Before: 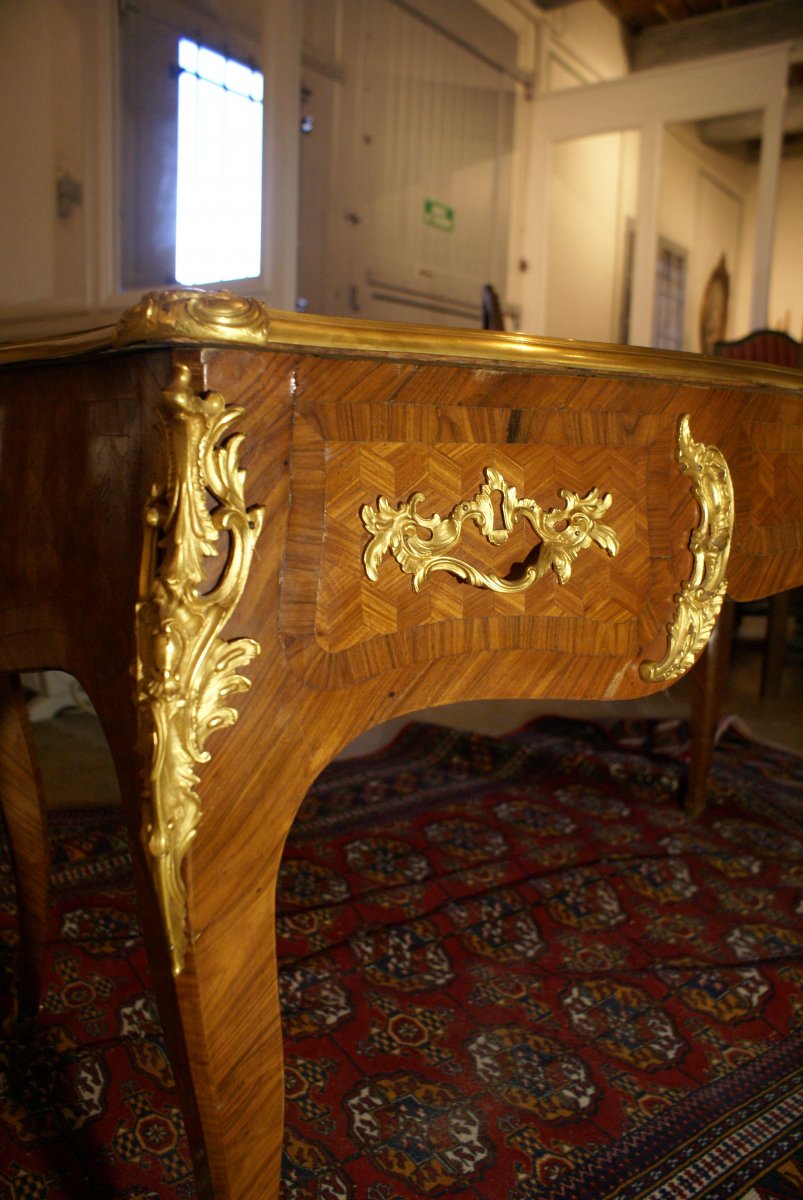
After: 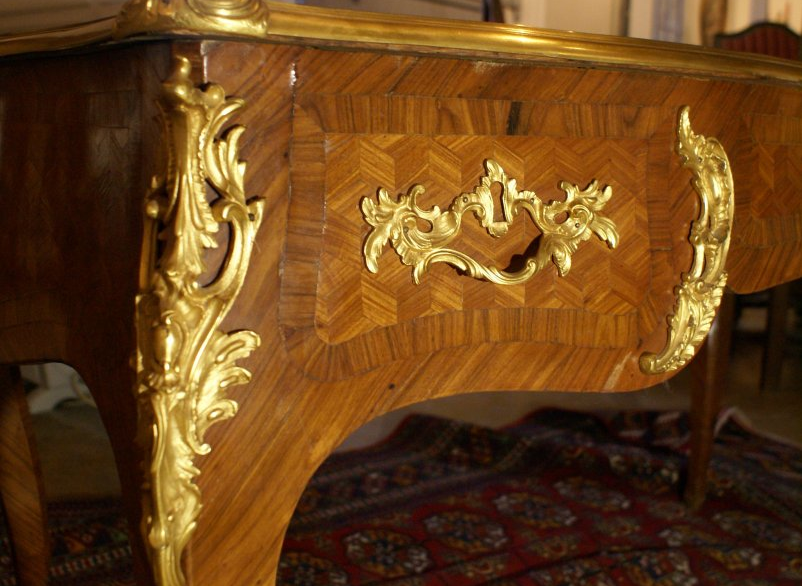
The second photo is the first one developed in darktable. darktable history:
crop and rotate: top 25.735%, bottom 25.429%
